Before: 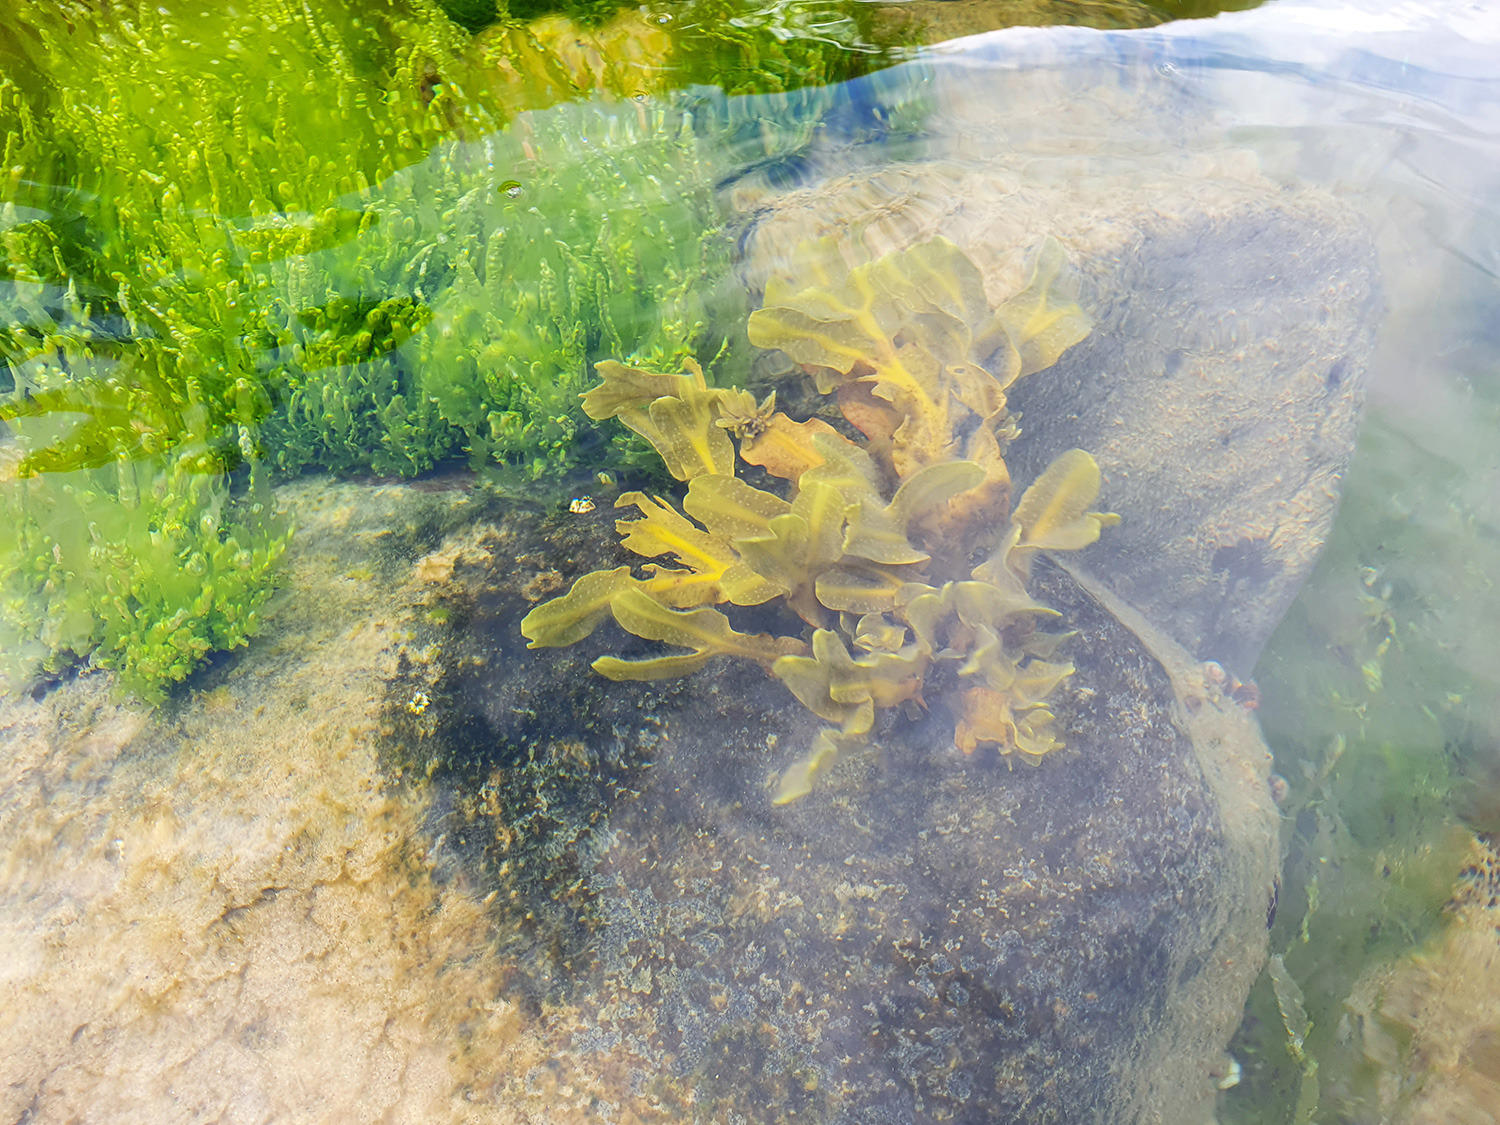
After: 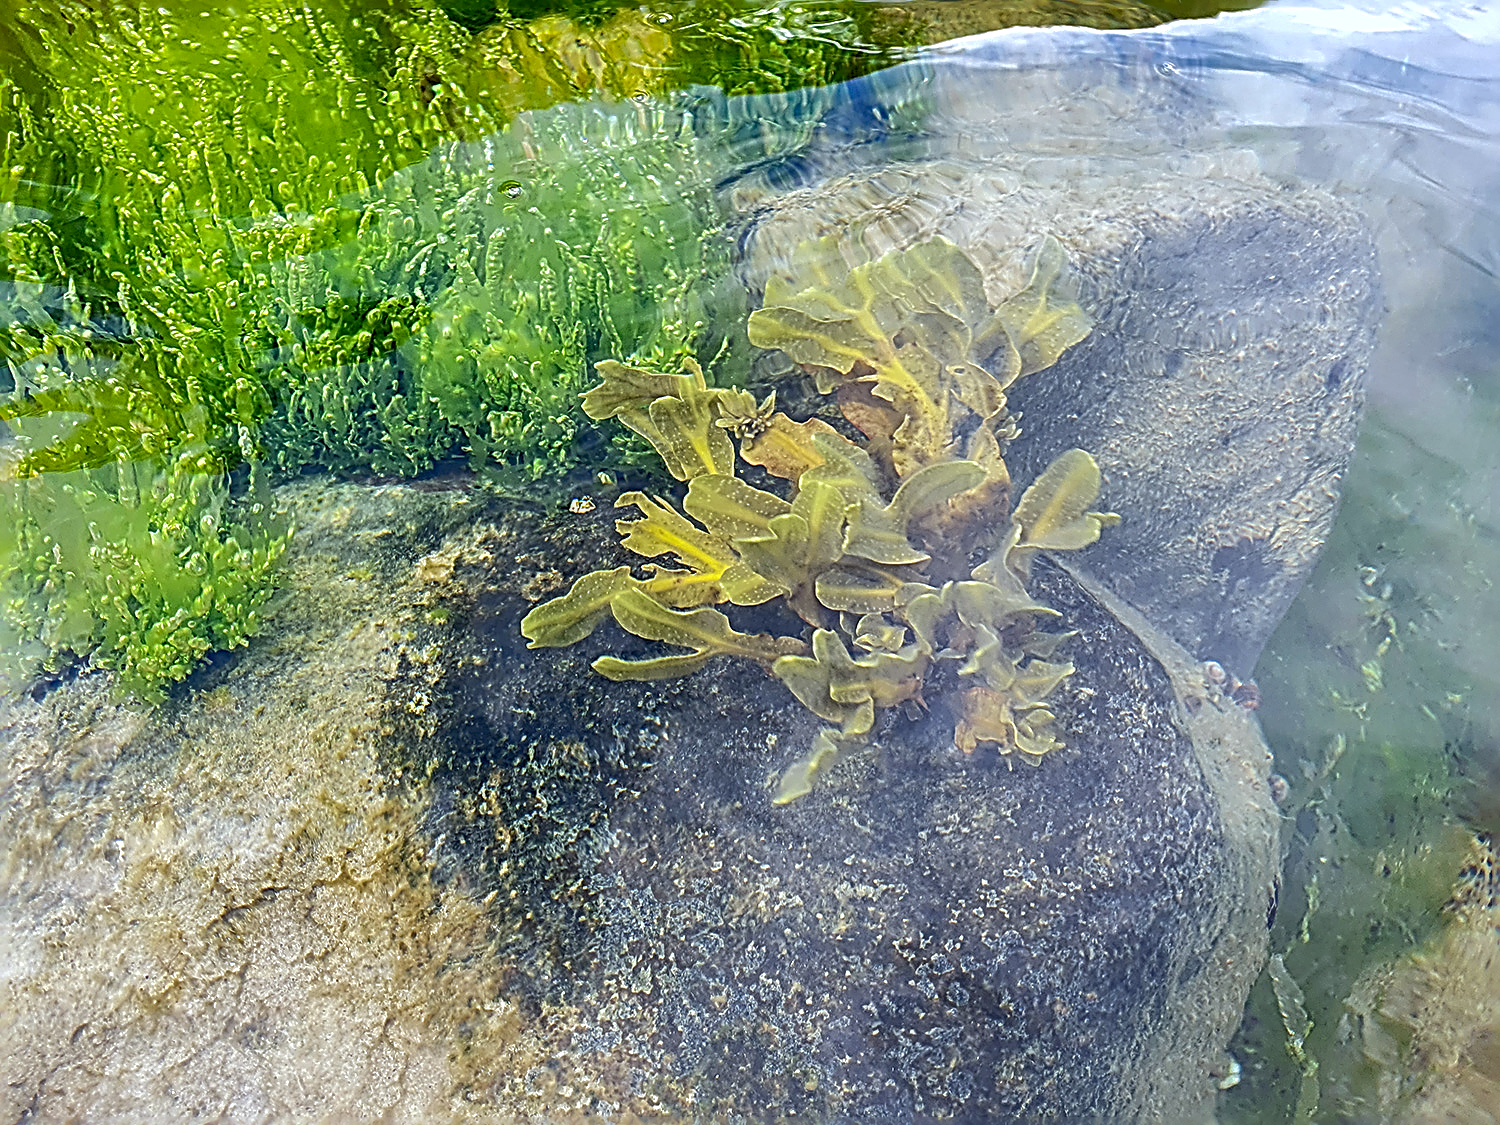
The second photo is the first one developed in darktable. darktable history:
sharpen: radius 3.158, amount 1.731
color calibration: illuminant custom, x 0.348, y 0.366, temperature 4940.58 K
contrast brightness saturation: brightness -0.09
local contrast: detail 130%
shadows and highlights: on, module defaults
white balance: red 0.925, blue 1.046
